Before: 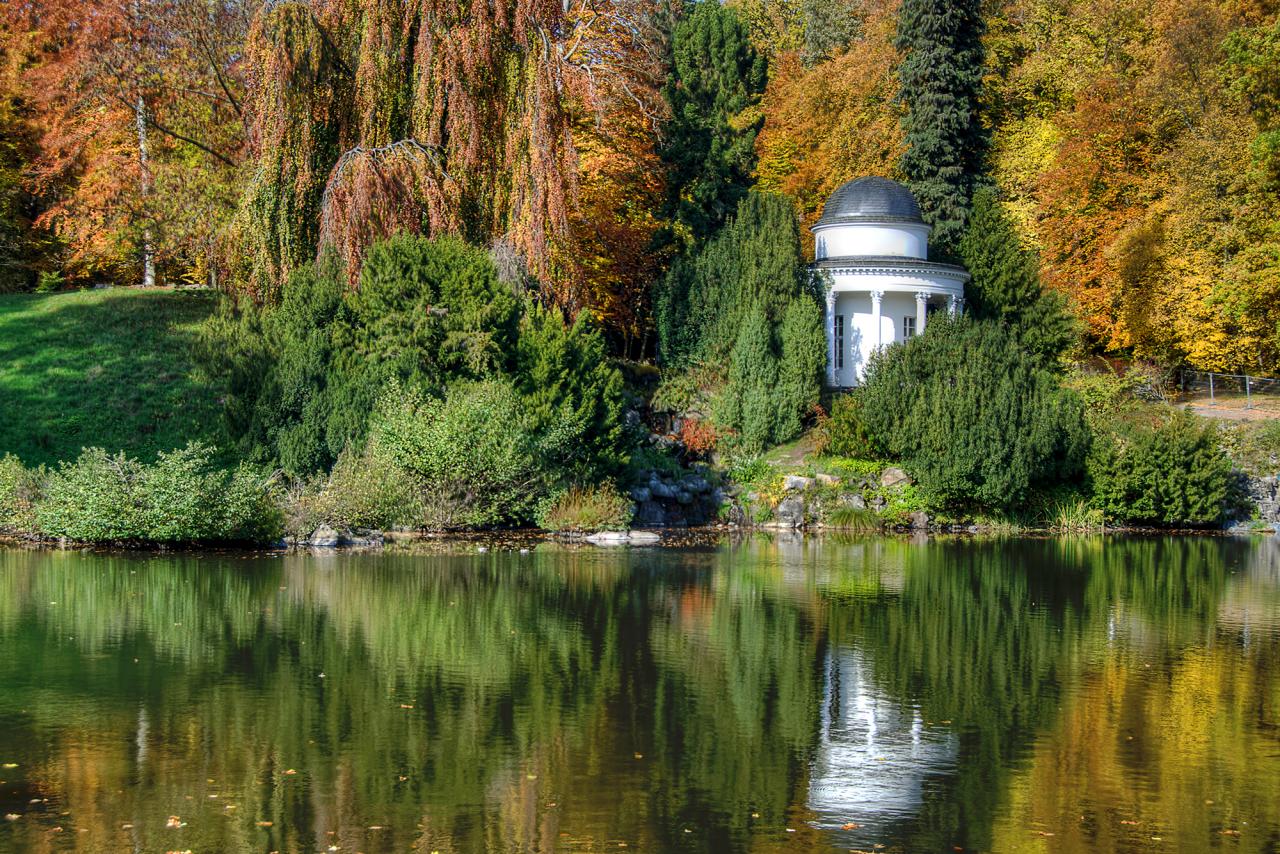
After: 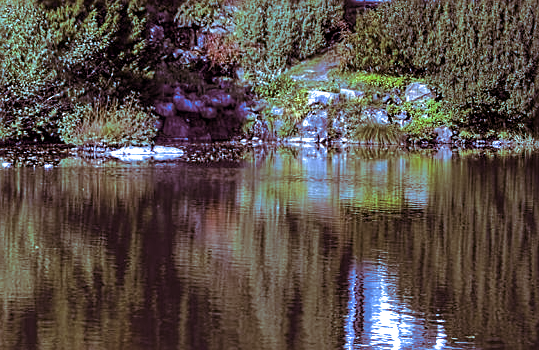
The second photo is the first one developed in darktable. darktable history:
crop: left 37.221%, top 45.169%, right 20.63%, bottom 13.777%
split-toning: highlights › hue 180°
white balance: red 0.766, blue 1.537
sharpen: on, module defaults
